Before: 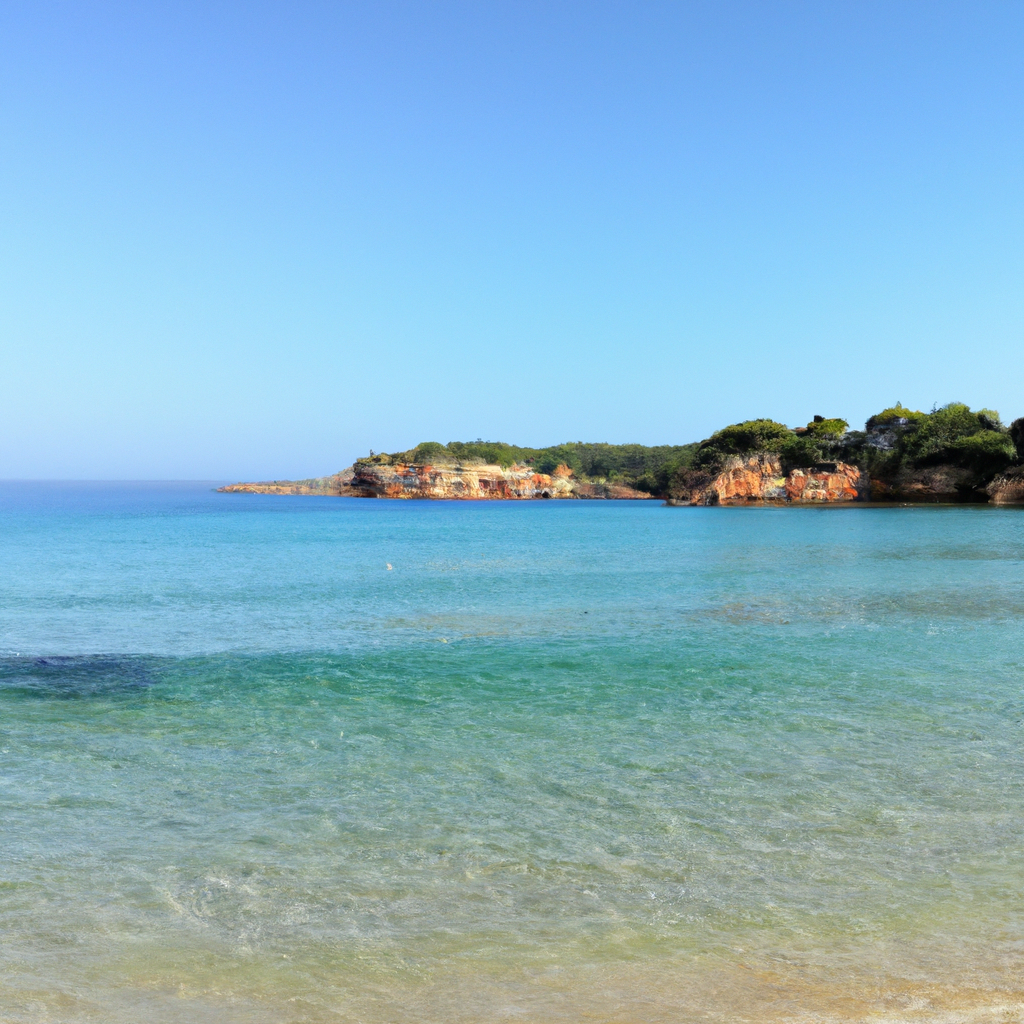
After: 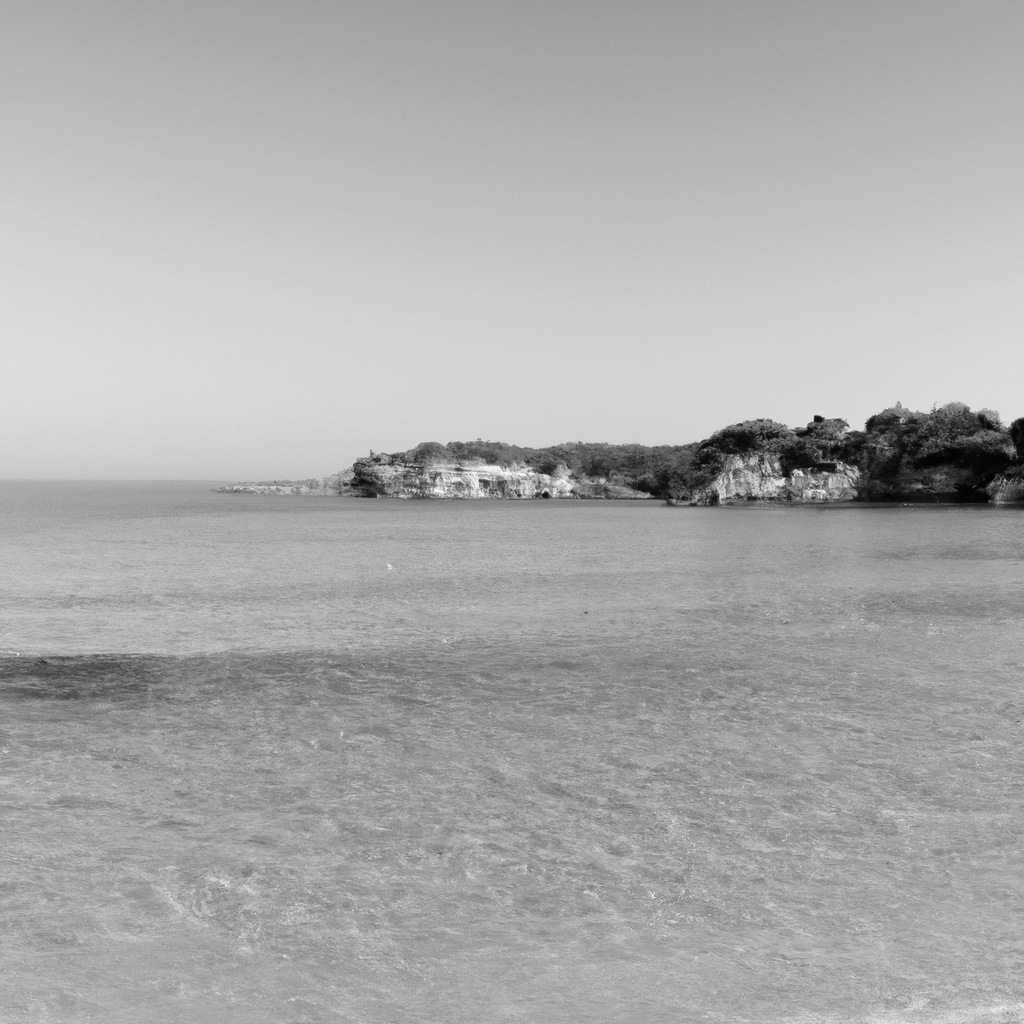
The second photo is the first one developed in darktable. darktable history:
split-toning: shadows › hue 36°, shadows › saturation 0.05, highlights › hue 10.8°, highlights › saturation 0.15, compress 40%
color correction: saturation 0.2
monochrome: a 16.01, b -2.65, highlights 0.52
